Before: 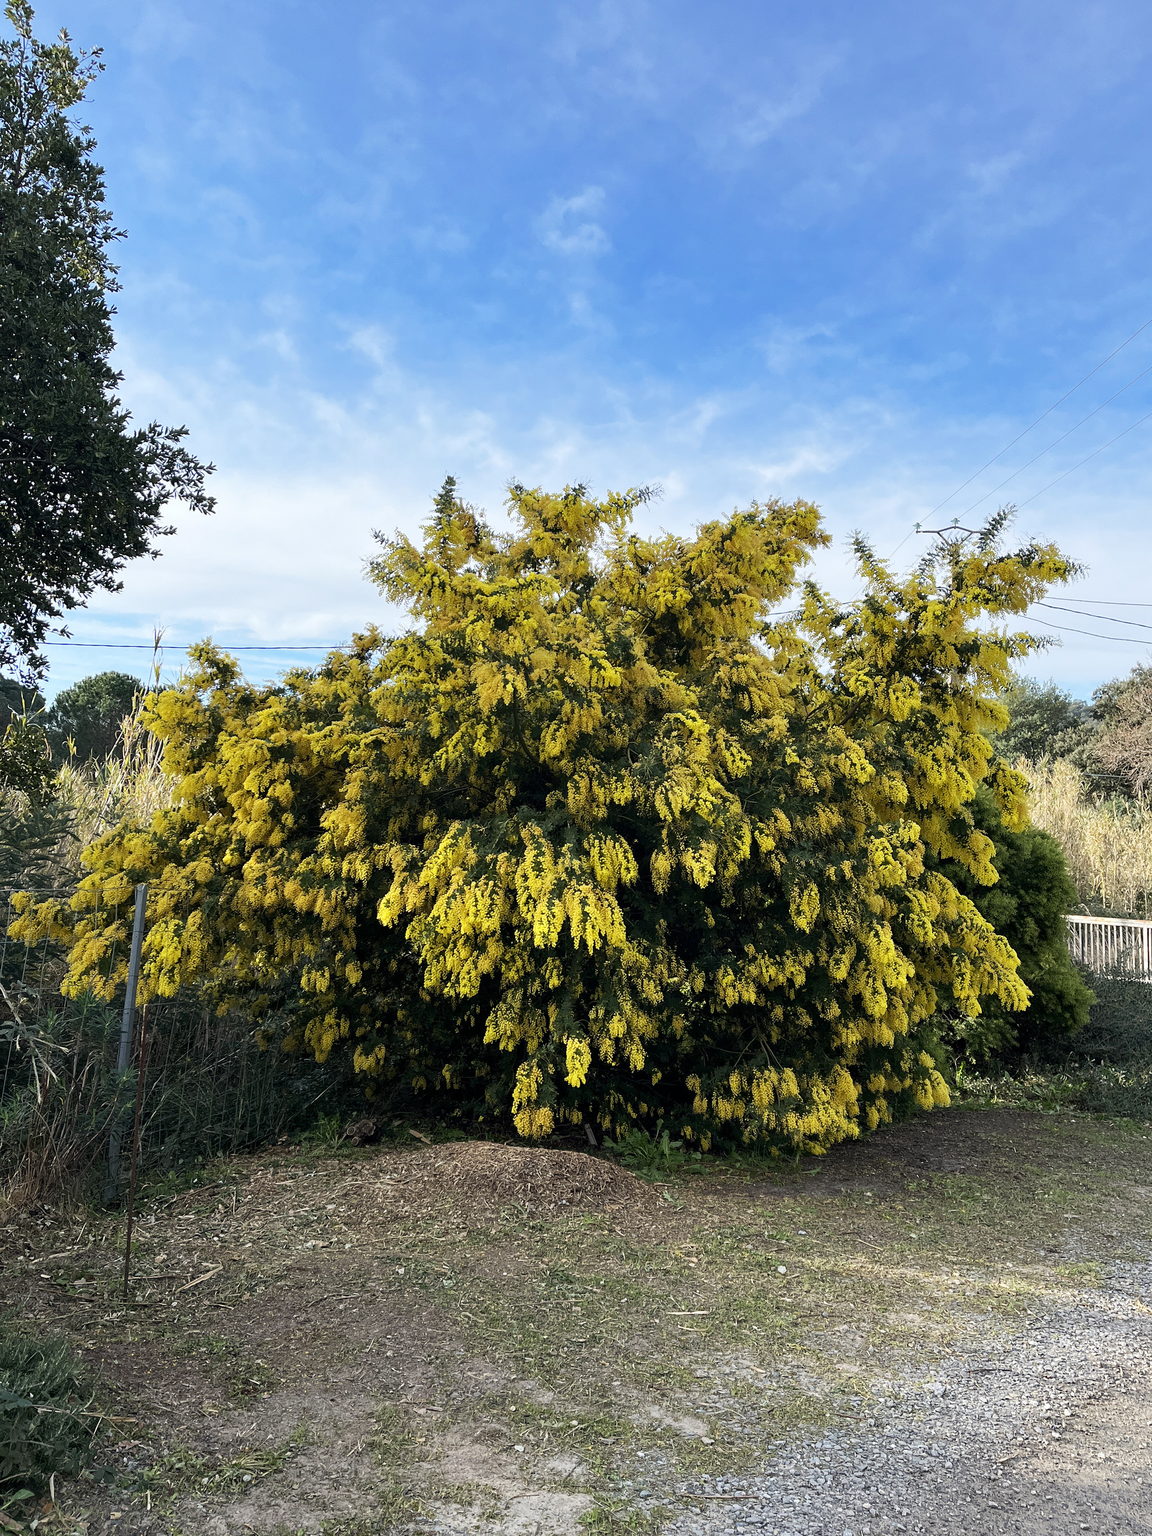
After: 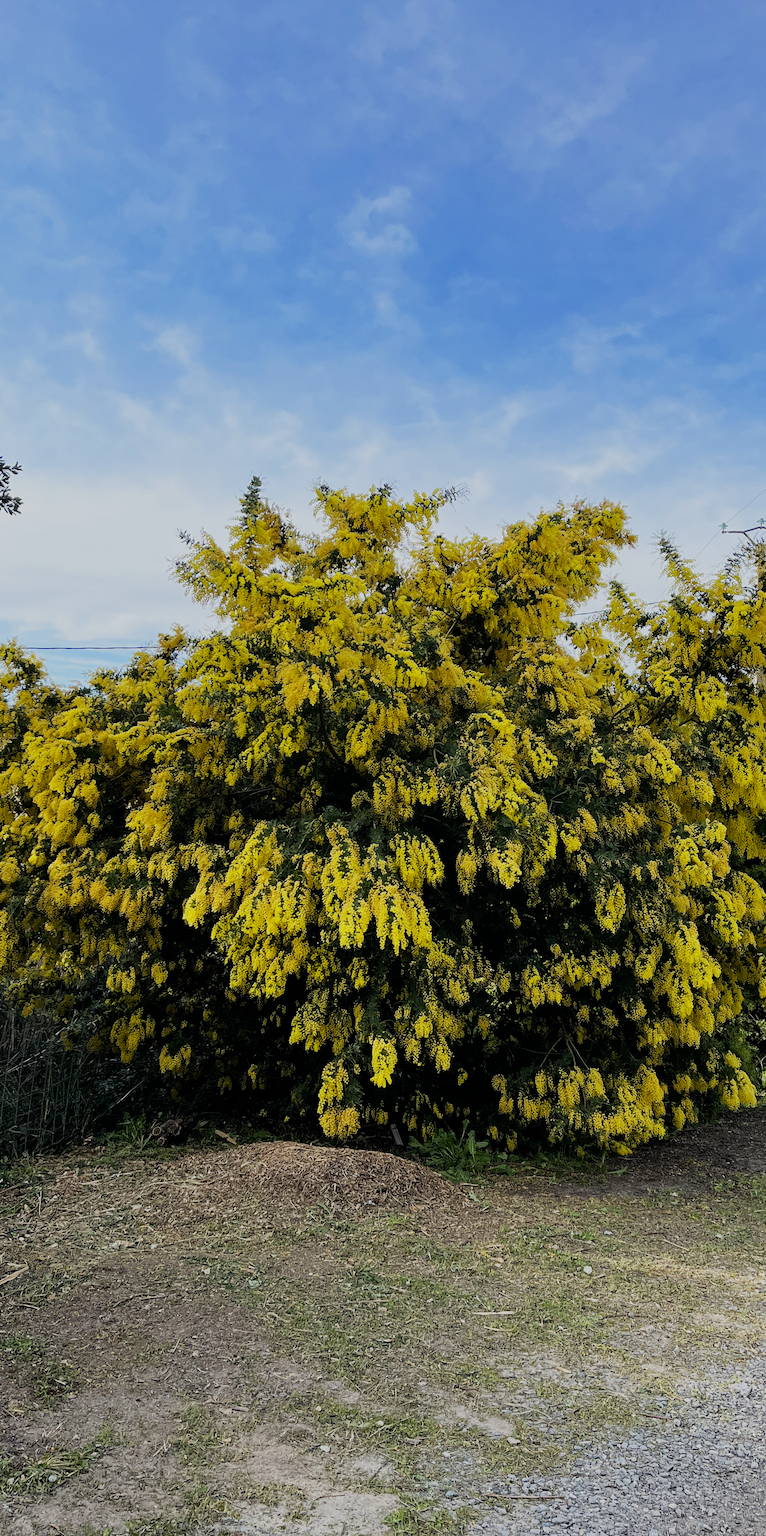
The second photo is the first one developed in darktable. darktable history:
color balance rgb: linear chroma grading › shadows -8%, linear chroma grading › global chroma 10%, perceptual saturation grading › global saturation 2%, perceptual saturation grading › highlights -2%, perceptual saturation grading › mid-tones 4%, perceptual saturation grading › shadows 8%, perceptual brilliance grading › global brilliance 2%, perceptual brilliance grading › highlights -4%, global vibrance 16%, saturation formula JzAzBz (2021)
filmic rgb: black relative exposure -7.65 EV, white relative exposure 4.56 EV, hardness 3.61
crop: left 16.899%, right 16.556%
